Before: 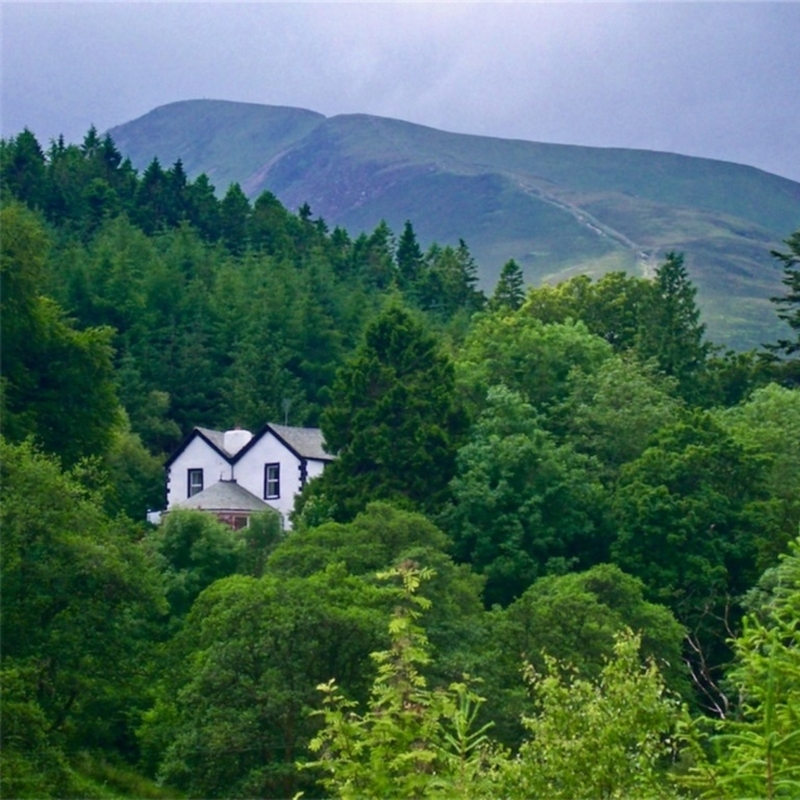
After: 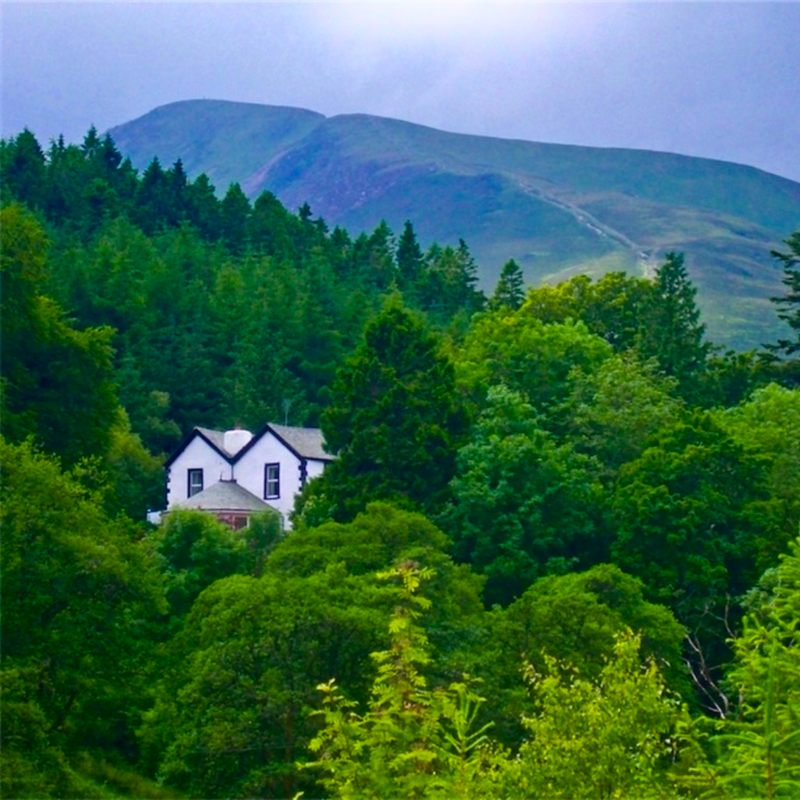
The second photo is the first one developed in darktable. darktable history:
rotate and perspective: crop left 0, crop top 0
bloom: size 5%, threshold 95%, strength 15%
color balance rgb: linear chroma grading › global chroma 15%, perceptual saturation grading › global saturation 30%
